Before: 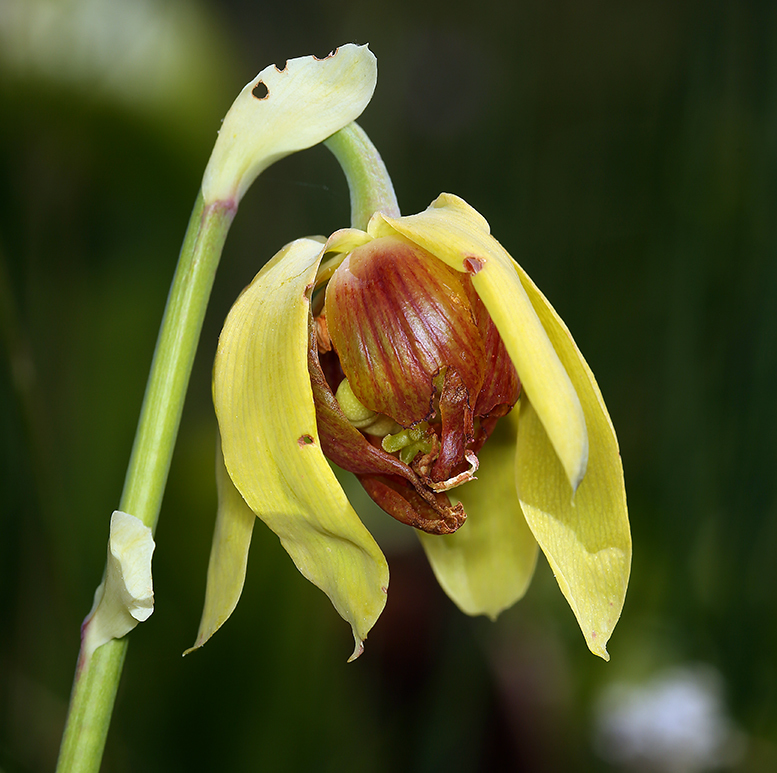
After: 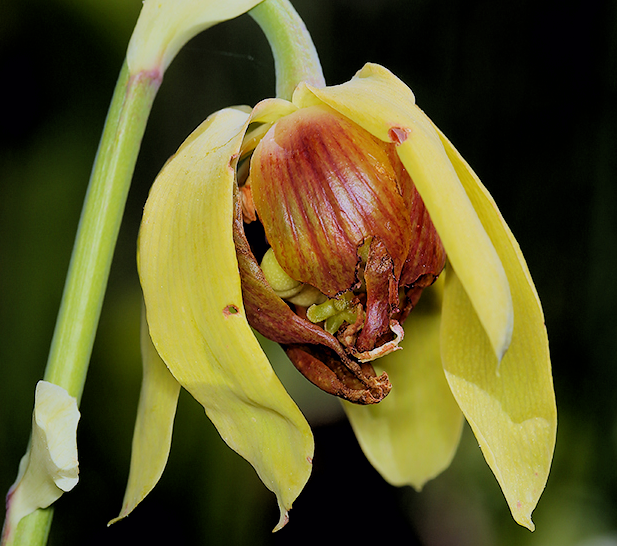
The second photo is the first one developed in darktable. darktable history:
rgb levels: levels [[0.013, 0.434, 0.89], [0, 0.5, 1], [0, 0.5, 1]]
white balance: red 1.009, blue 1.027
crop: left 9.712%, top 16.928%, right 10.845%, bottom 12.332%
filmic rgb: black relative exposure -7.15 EV, white relative exposure 5.36 EV, hardness 3.02, color science v6 (2022)
